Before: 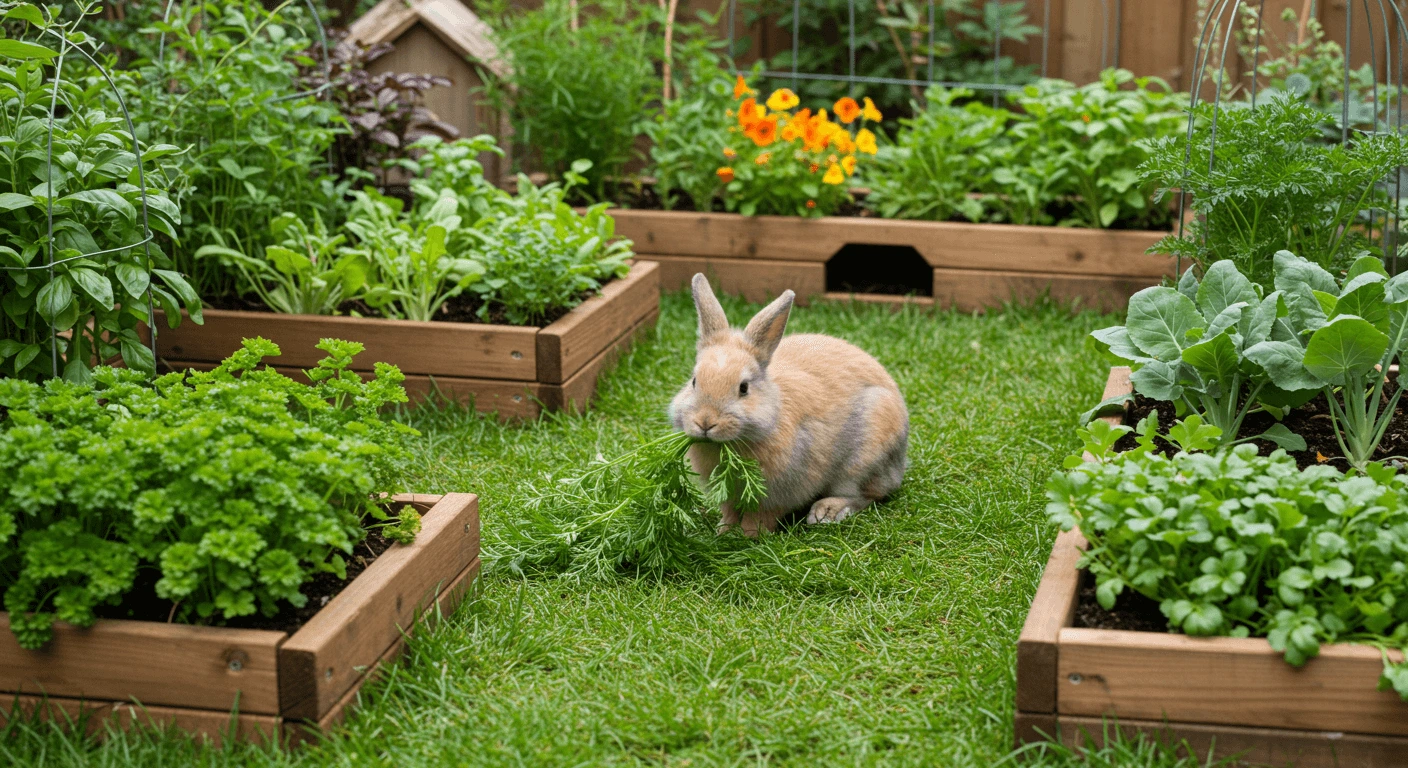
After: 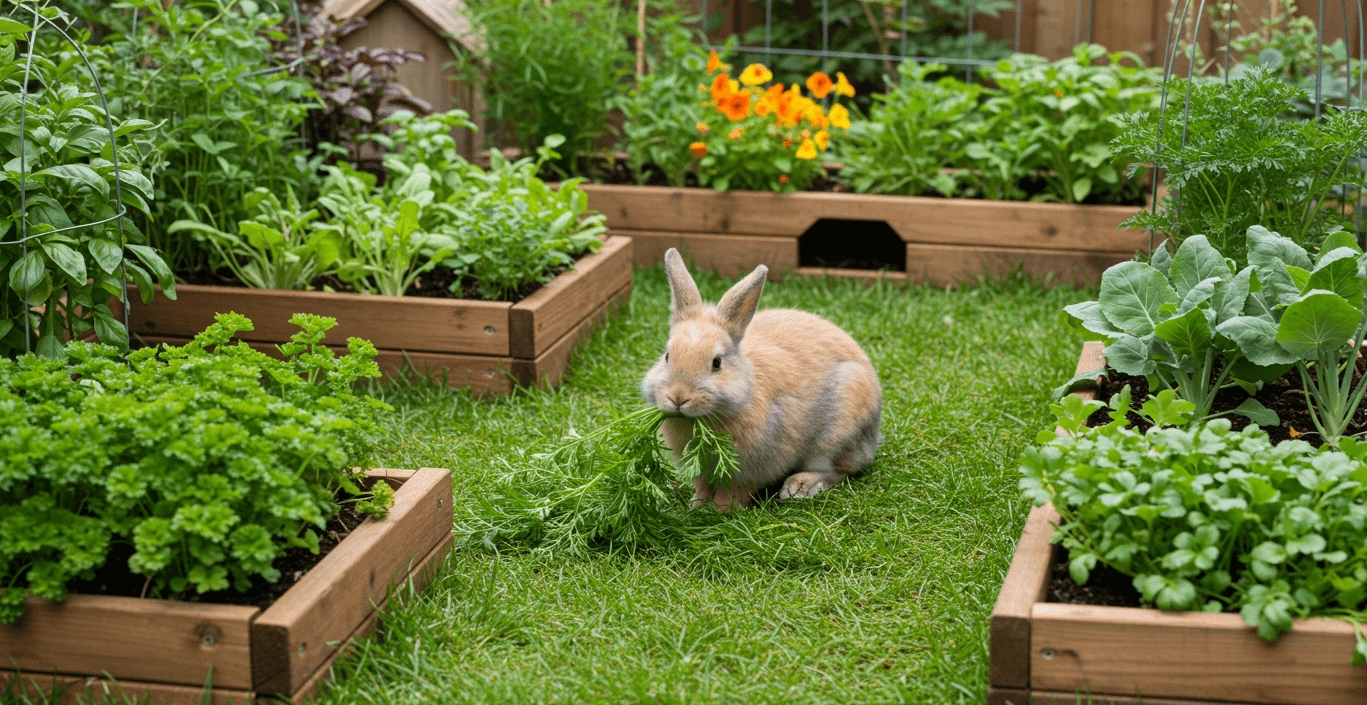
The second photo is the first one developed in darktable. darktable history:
crop: left 1.973%, top 3.259%, right 0.884%, bottom 4.892%
